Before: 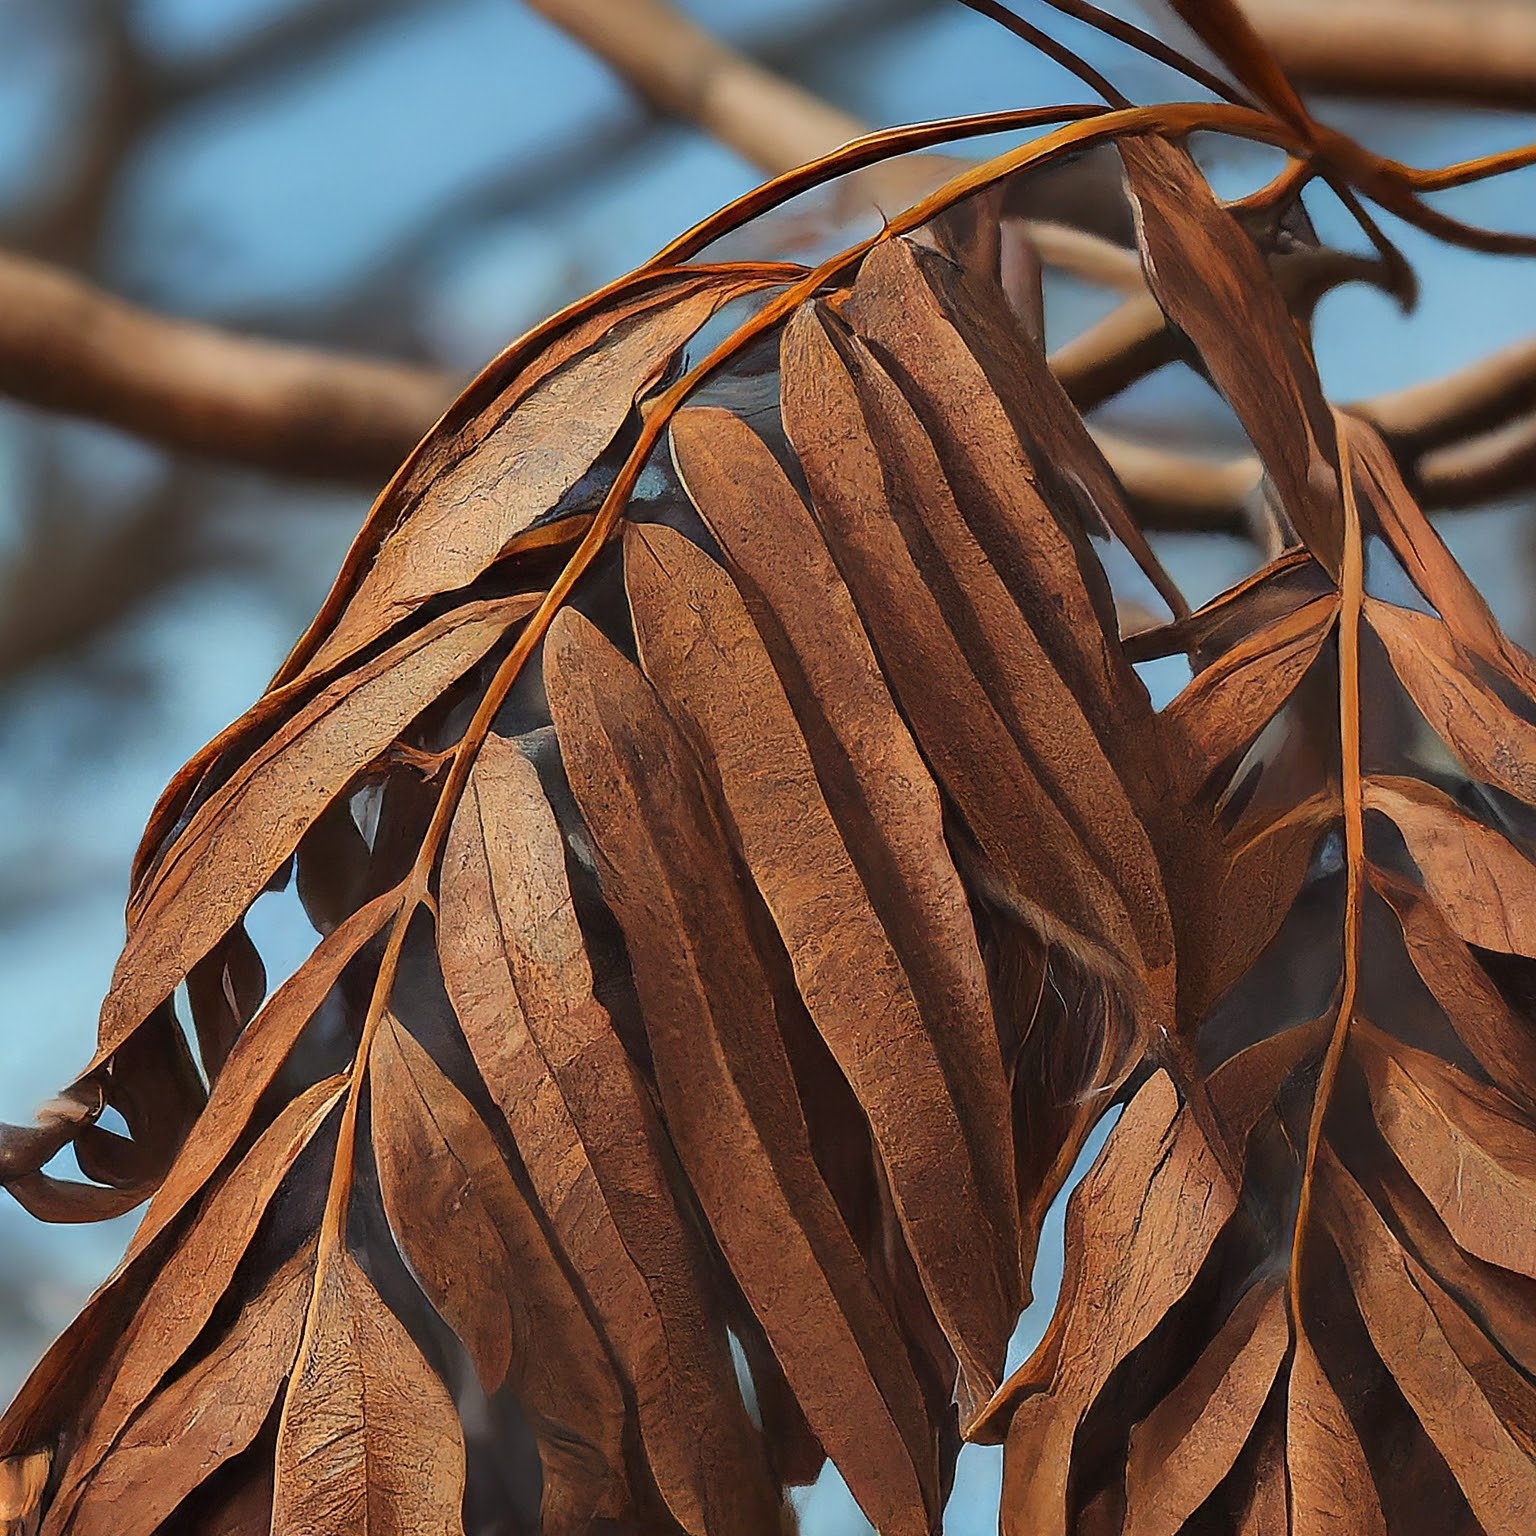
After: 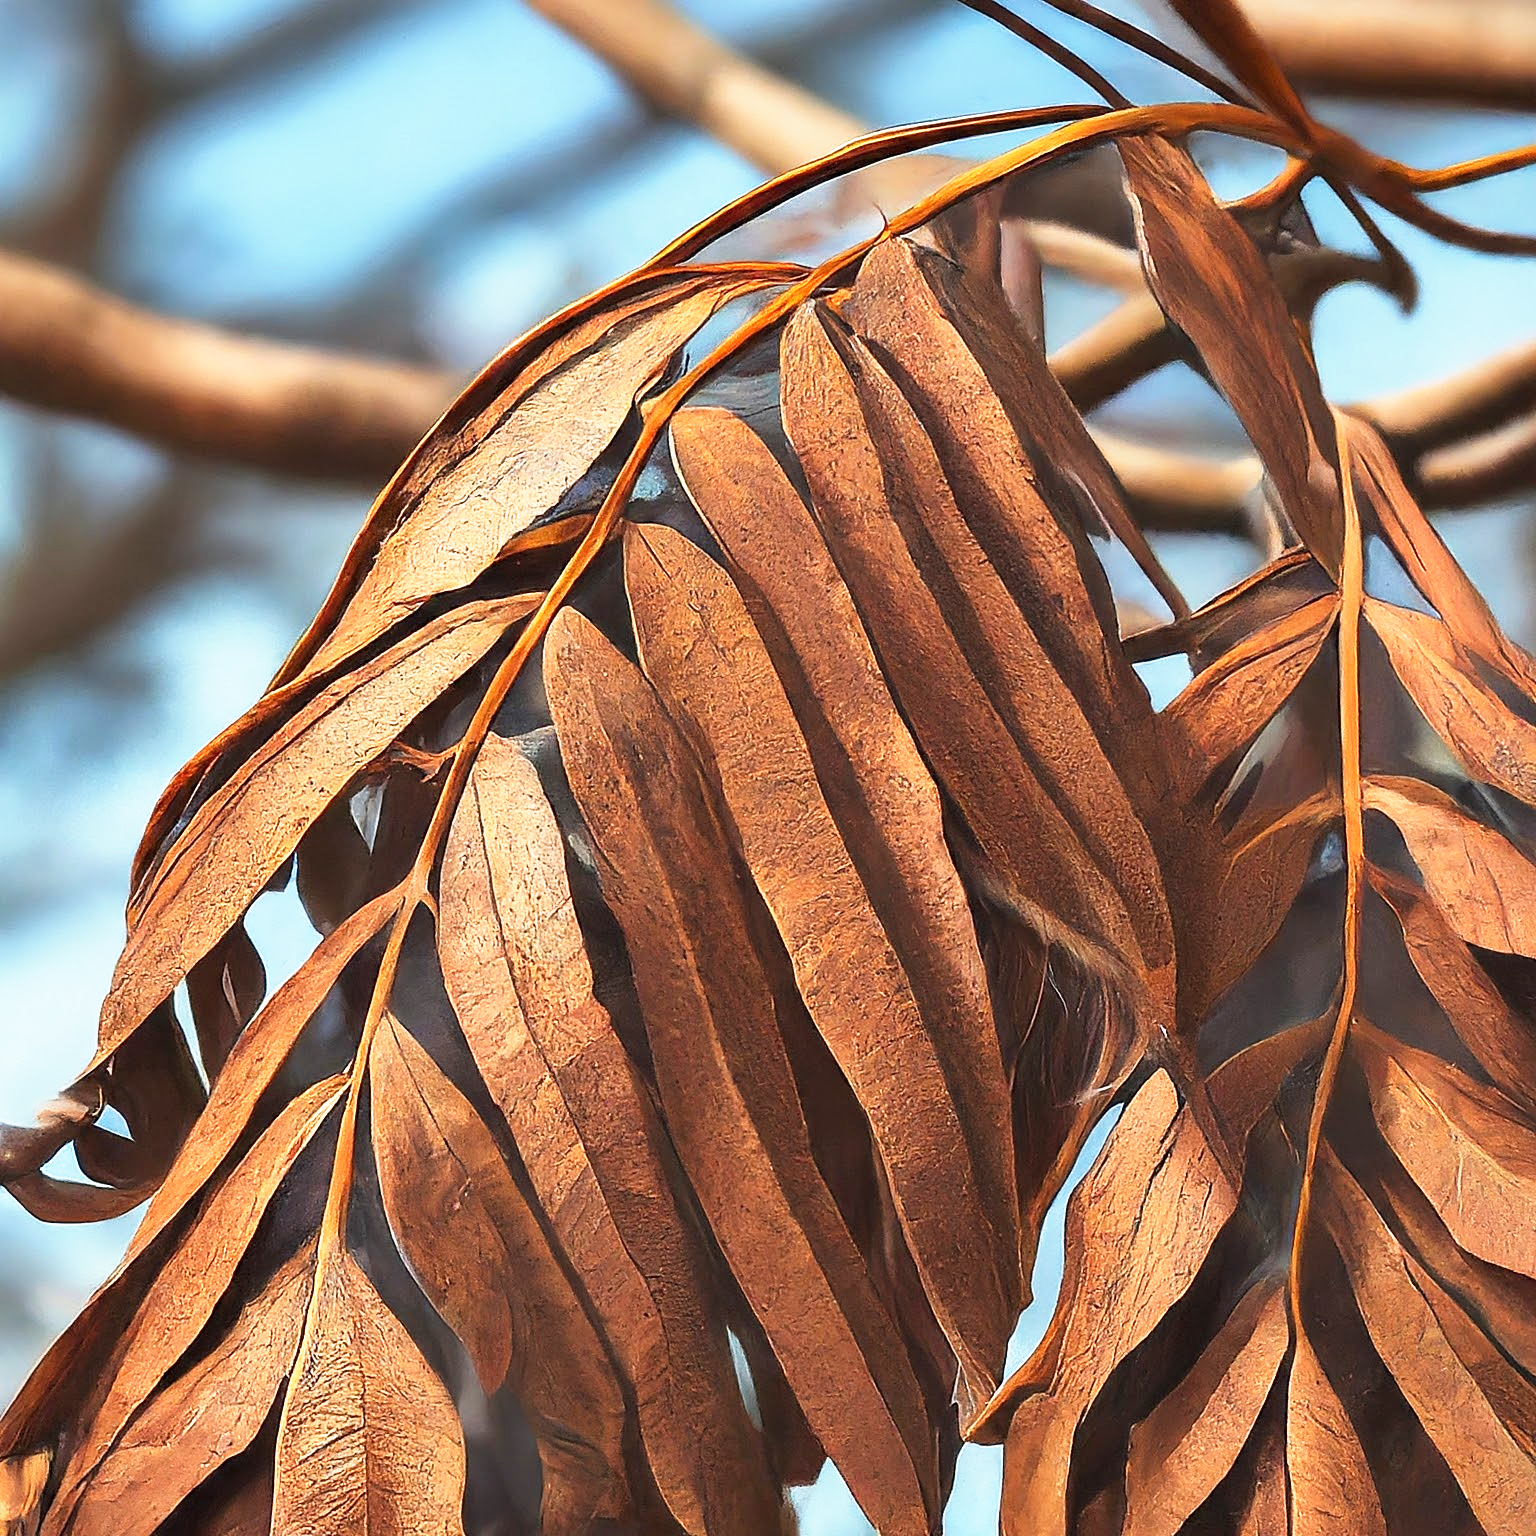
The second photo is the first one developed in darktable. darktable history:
base curve: curves: ch0 [(0, 0) (0.495, 0.917) (1, 1)], preserve colors none
vignetting: fall-off start 116.67%, fall-off radius 59.26%, brightness -0.31, saturation -0.056
